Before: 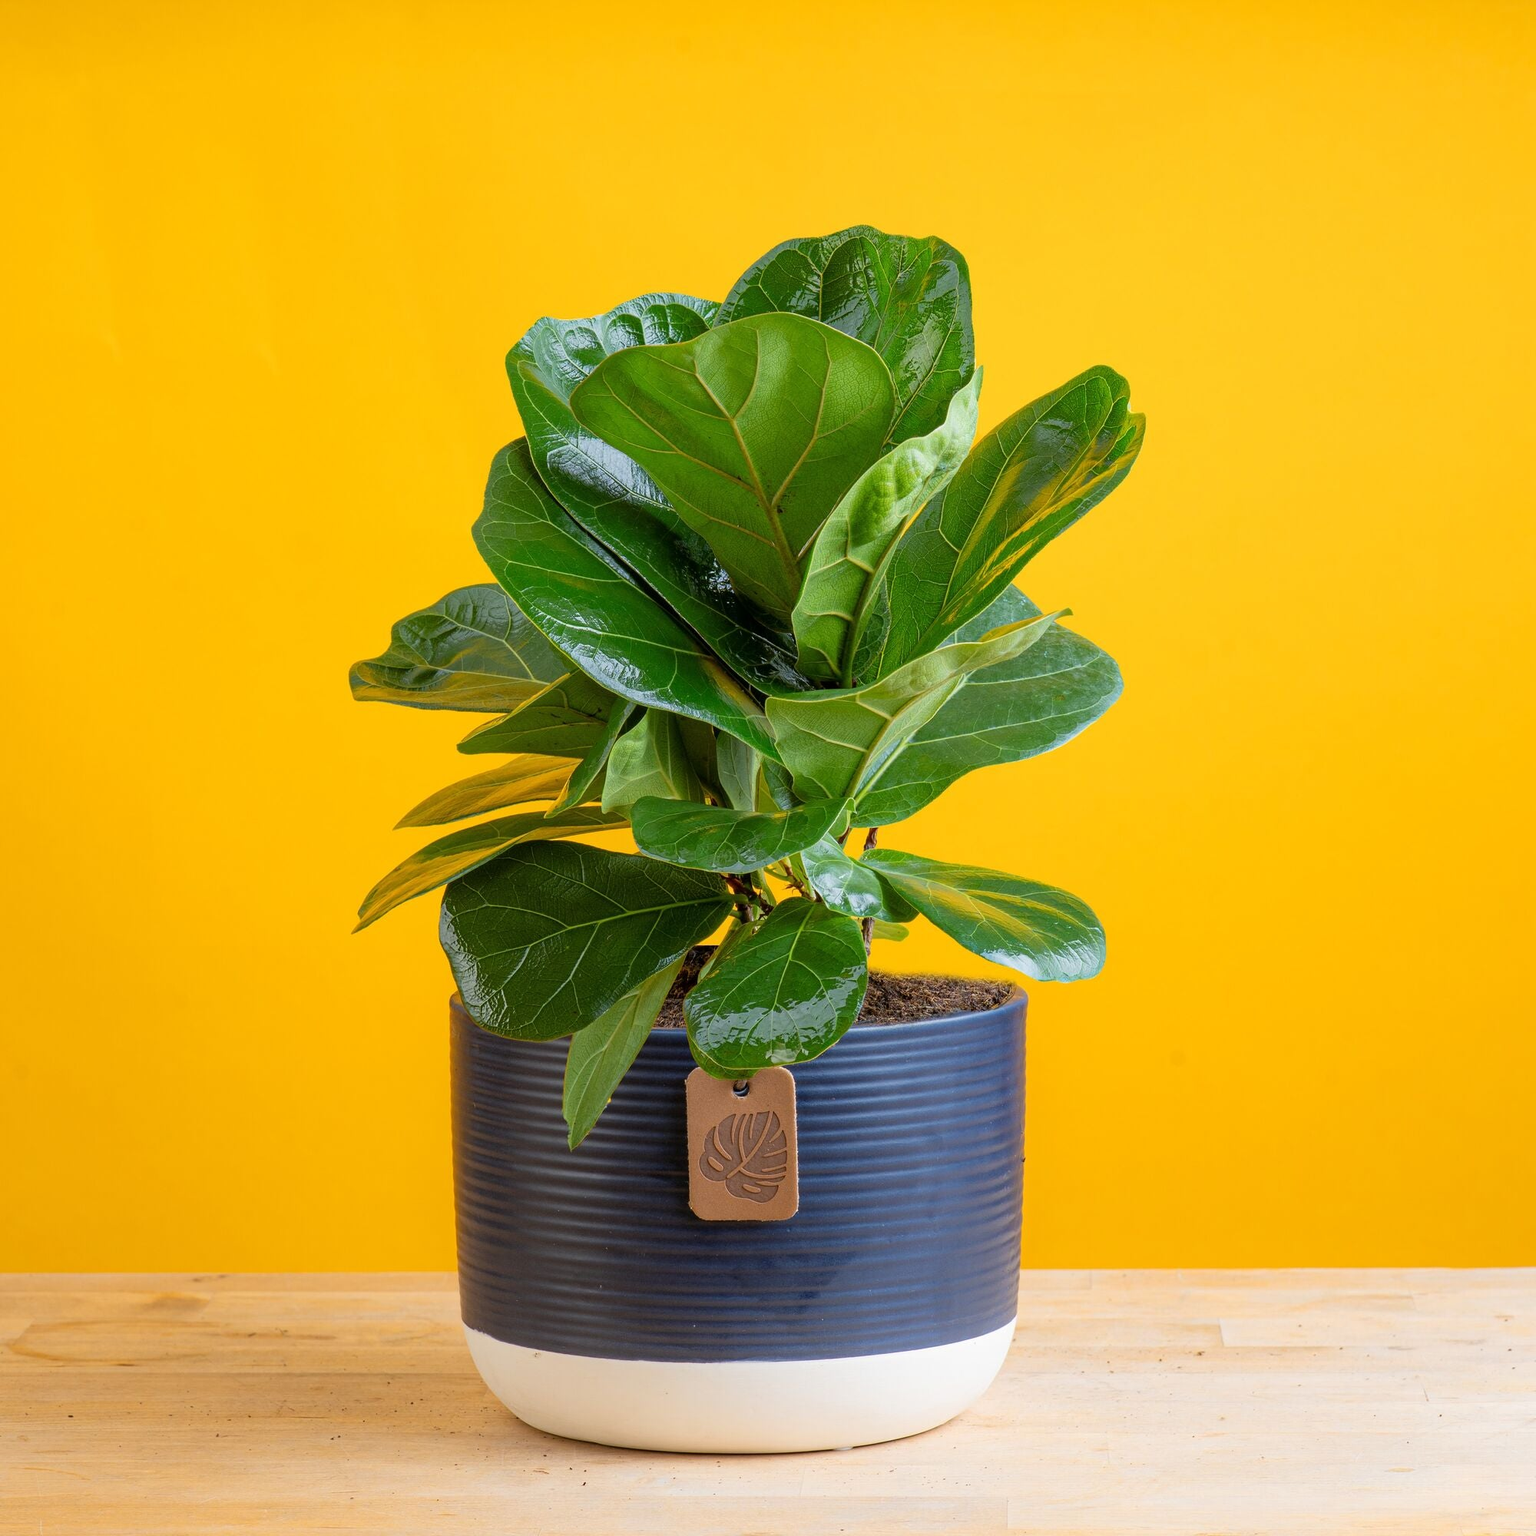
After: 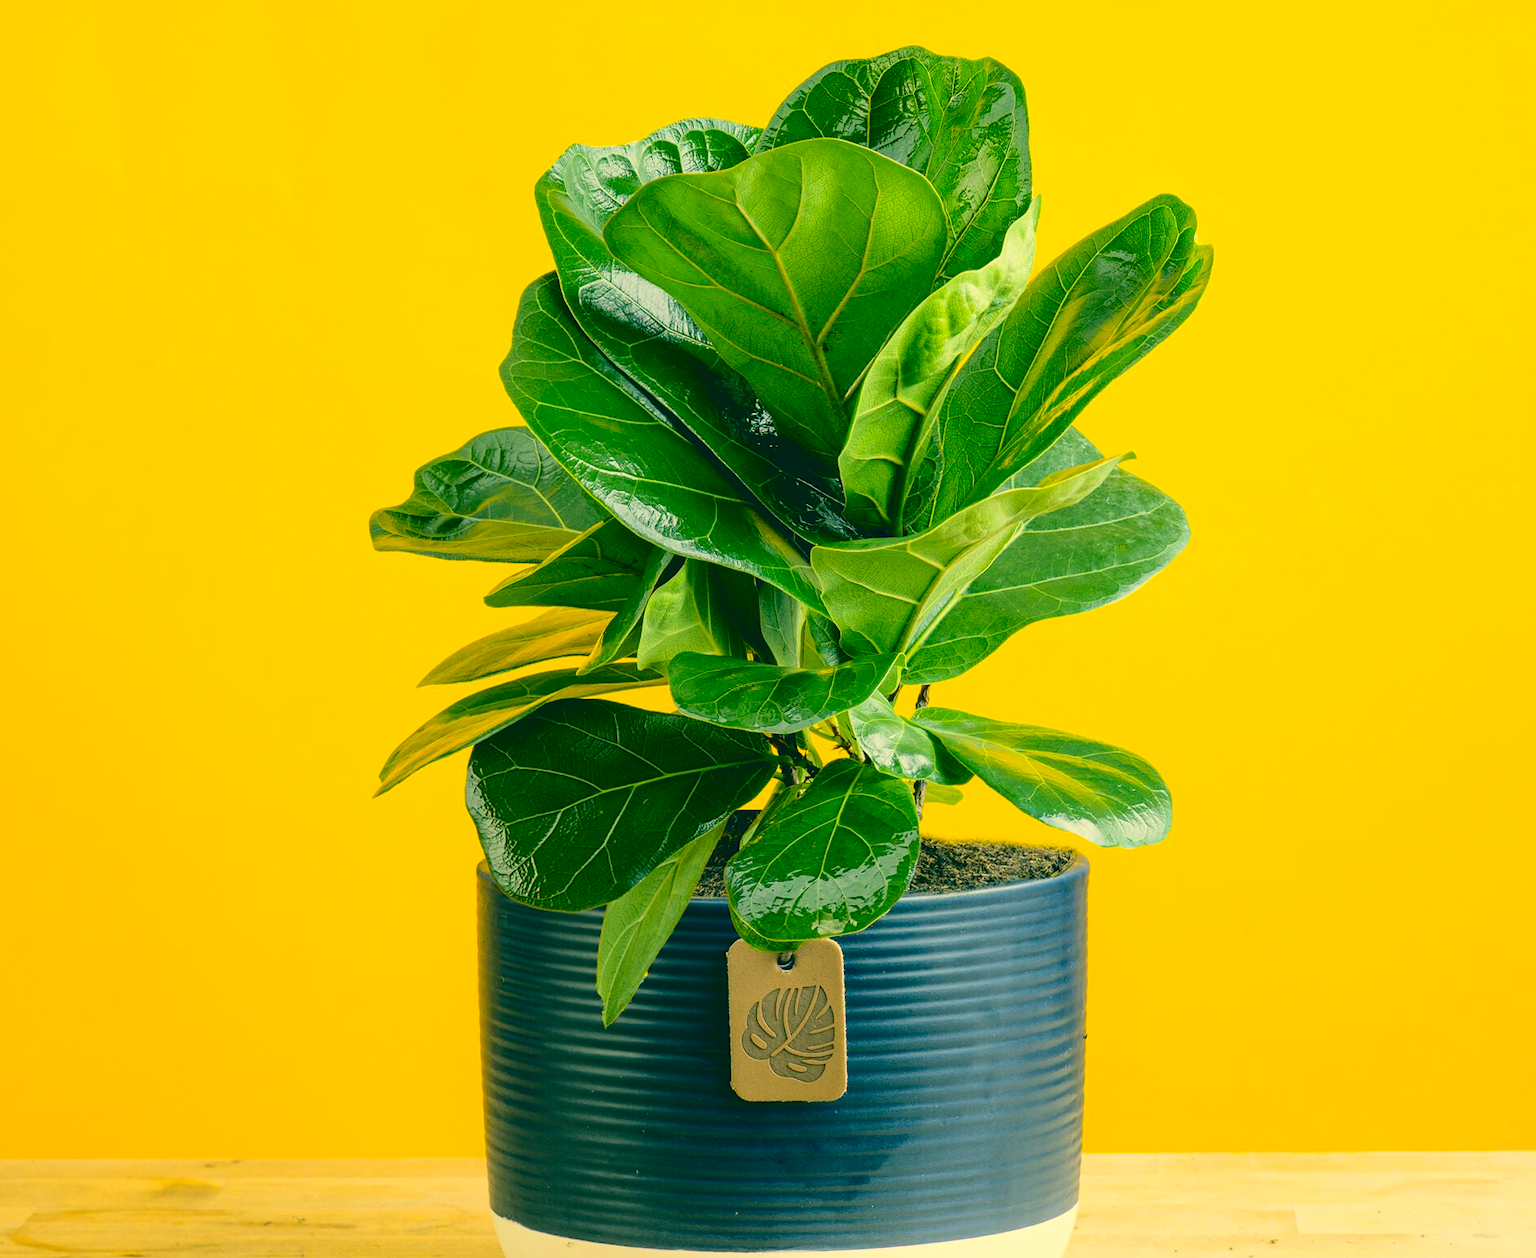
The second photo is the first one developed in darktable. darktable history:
color correction: highlights a* 1.77, highlights b* 34.36, shadows a* -36, shadows b* -6.05
tone curve: curves: ch0 [(0, 0) (0.003, 0.072) (0.011, 0.073) (0.025, 0.072) (0.044, 0.076) (0.069, 0.089) (0.1, 0.103) (0.136, 0.123) (0.177, 0.158) (0.224, 0.21) (0.277, 0.275) (0.335, 0.372) (0.399, 0.463) (0.468, 0.556) (0.543, 0.633) (0.623, 0.712) (0.709, 0.795) (0.801, 0.869) (0.898, 0.942) (1, 1)], color space Lab, independent channels, preserve colors none
crop and rotate: angle 0.101°, top 11.79%, right 5.499%, bottom 10.802%
